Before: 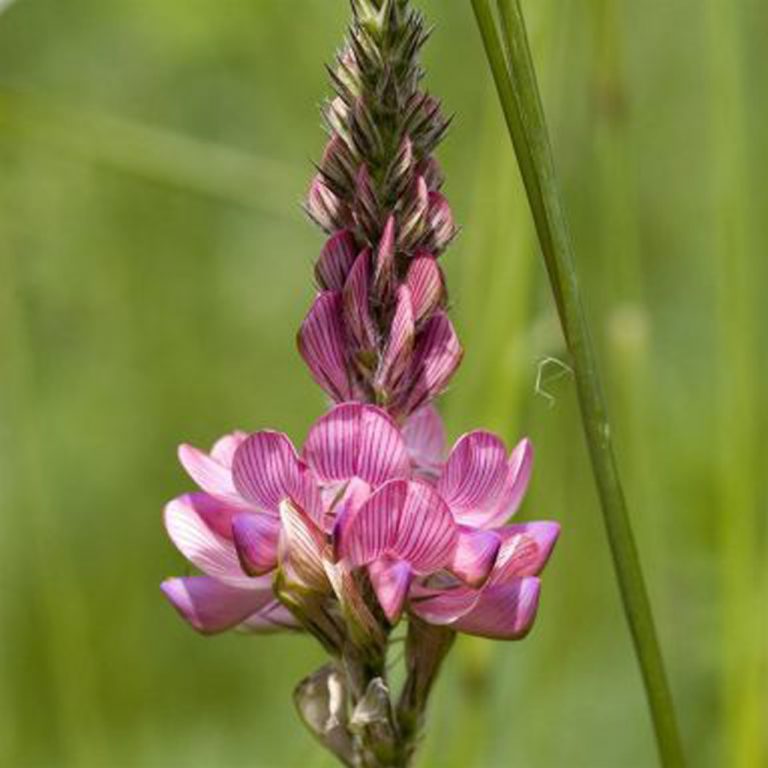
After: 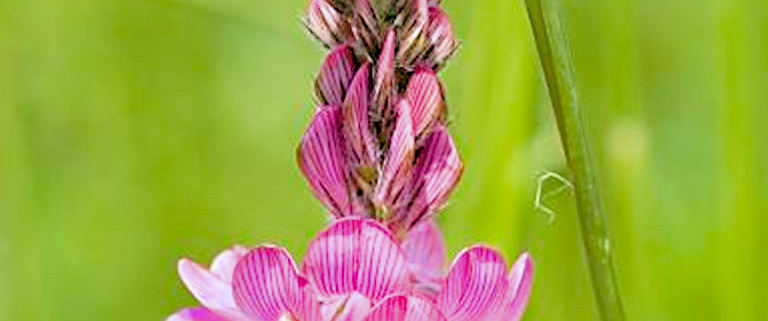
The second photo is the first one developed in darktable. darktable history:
sharpen: radius 2.824, amount 0.721
crop and rotate: top 24.212%, bottom 33.89%
shadows and highlights: shadows 39.71, highlights -59.72
exposure: black level correction 0.001, exposure 1.841 EV, compensate highlight preservation false
filmic rgb: black relative exposure -7.17 EV, white relative exposure 5.36 EV, threshold 5.98 EV, hardness 3.02, color science v6 (2022), enable highlight reconstruction true
color correction: highlights a* -0.691, highlights b* -8.19
haze removal: compatibility mode true, adaptive false
